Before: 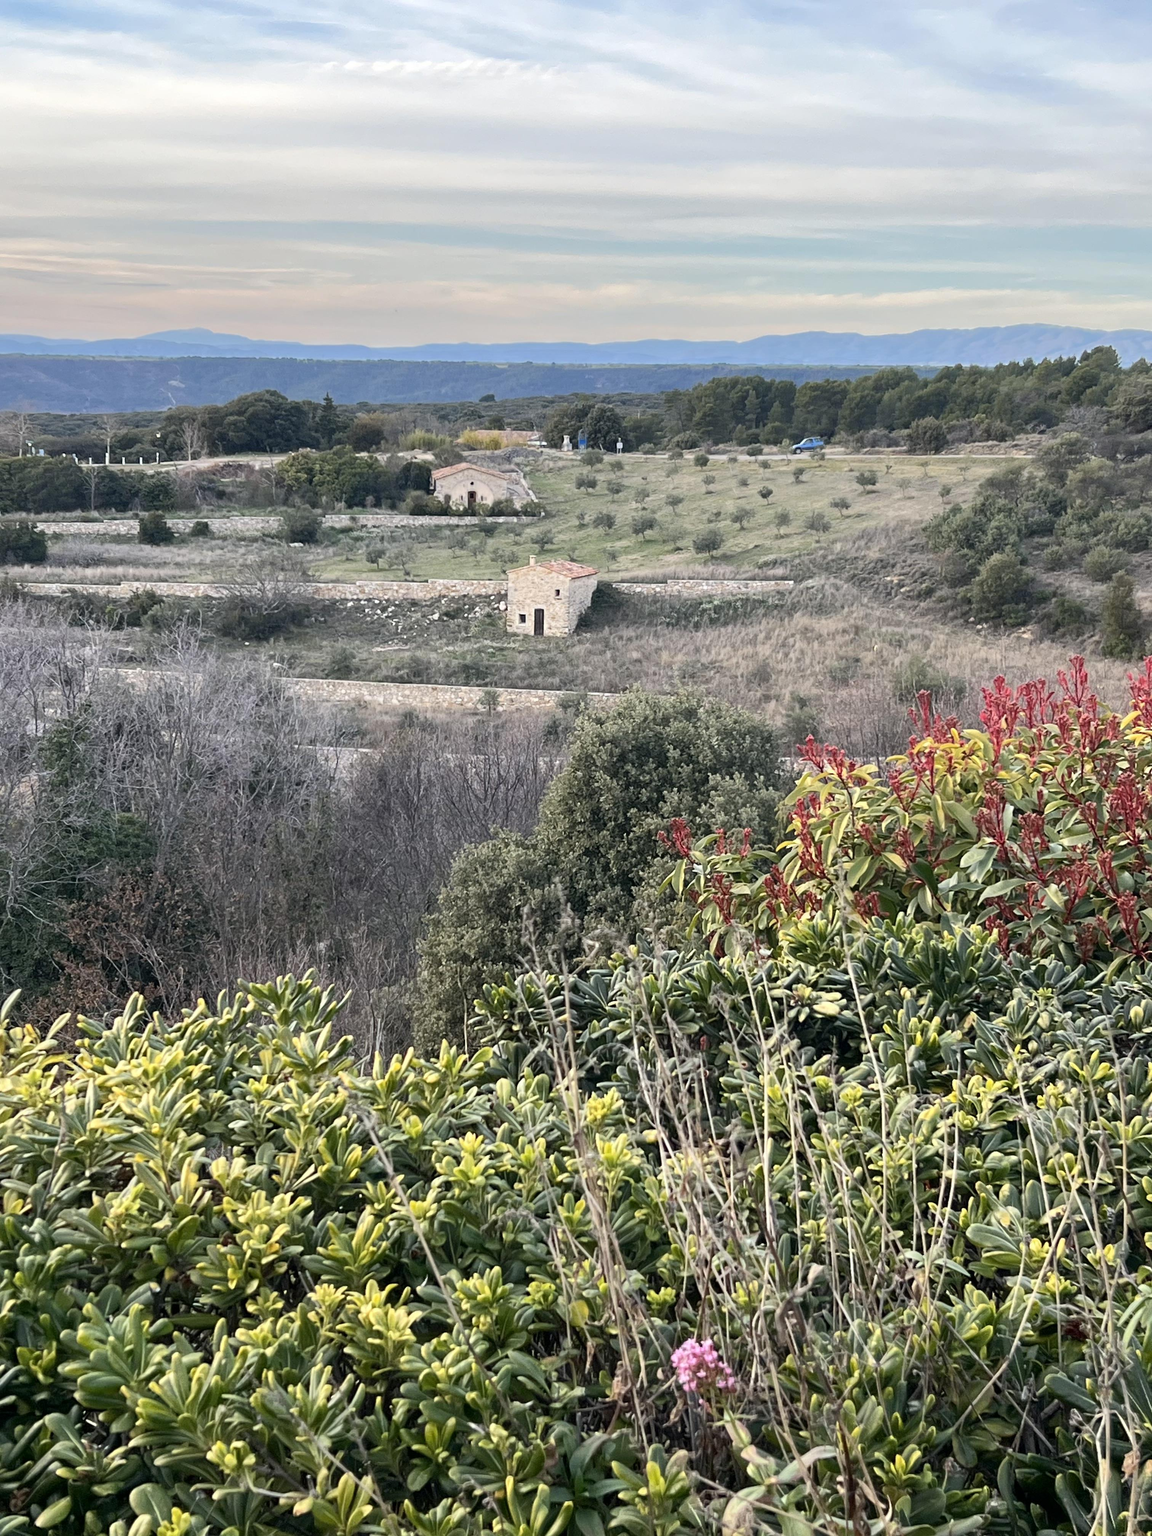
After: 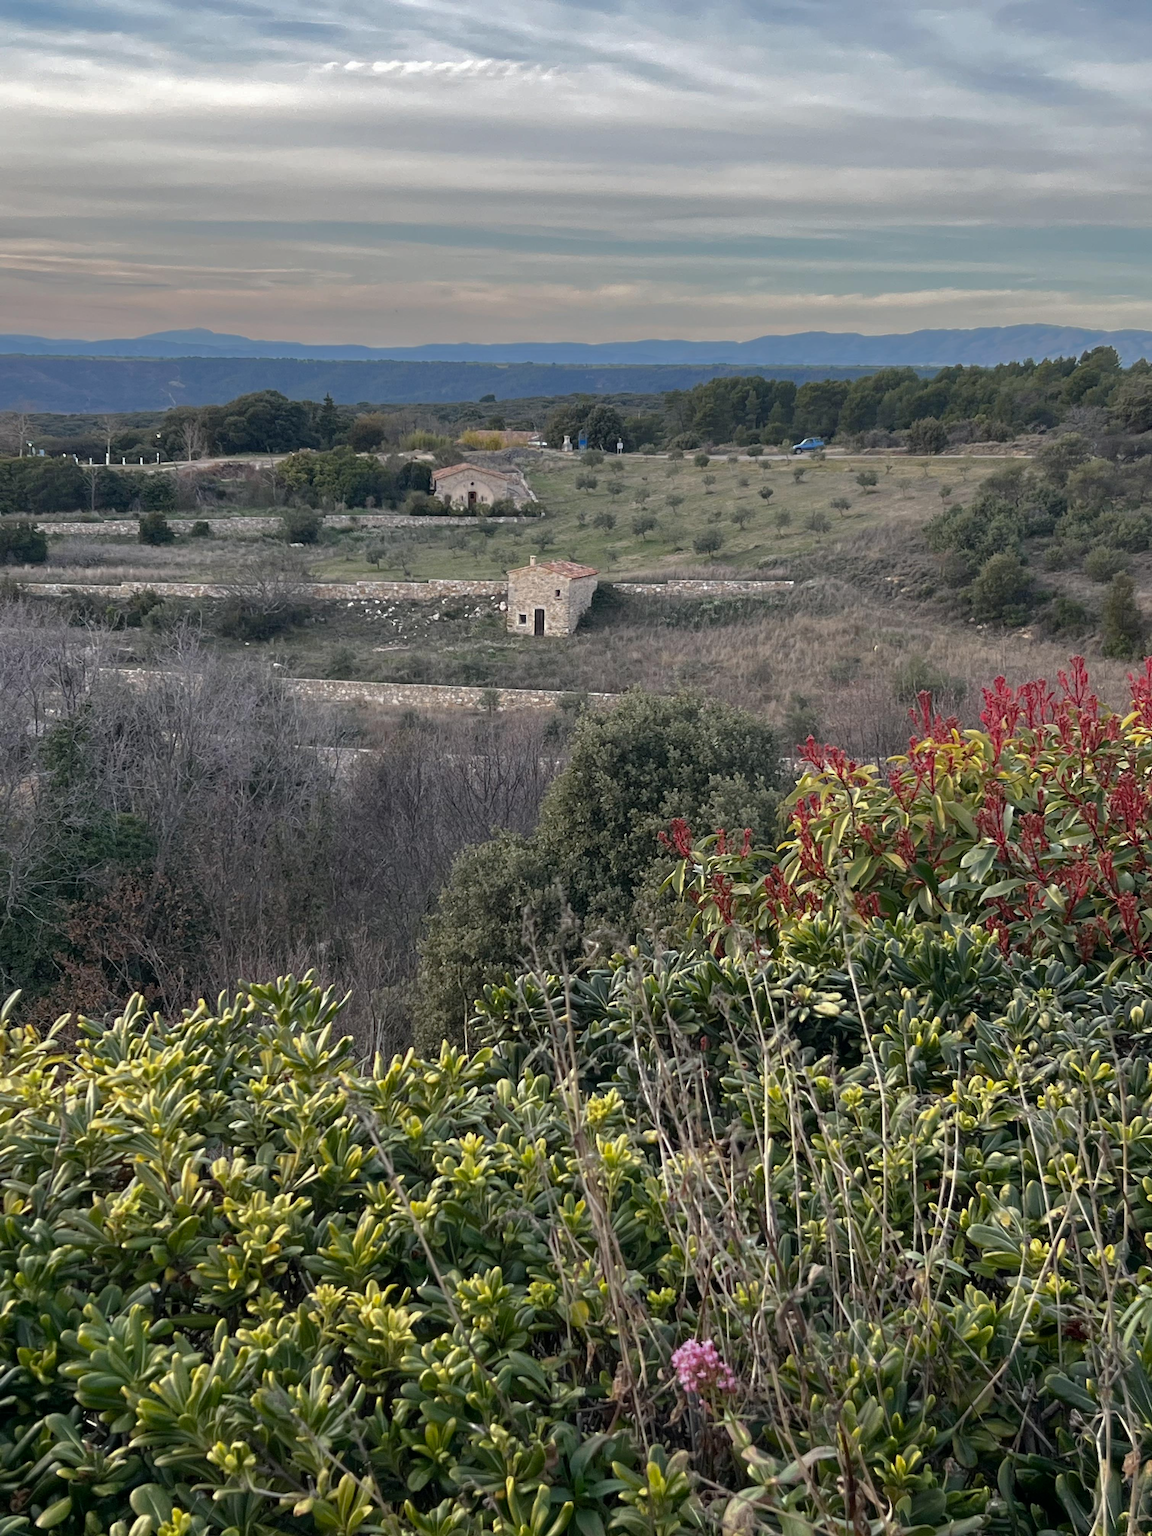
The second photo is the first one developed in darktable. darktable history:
white balance: emerald 1
base curve: curves: ch0 [(0, 0) (0.841, 0.609) (1, 1)]
